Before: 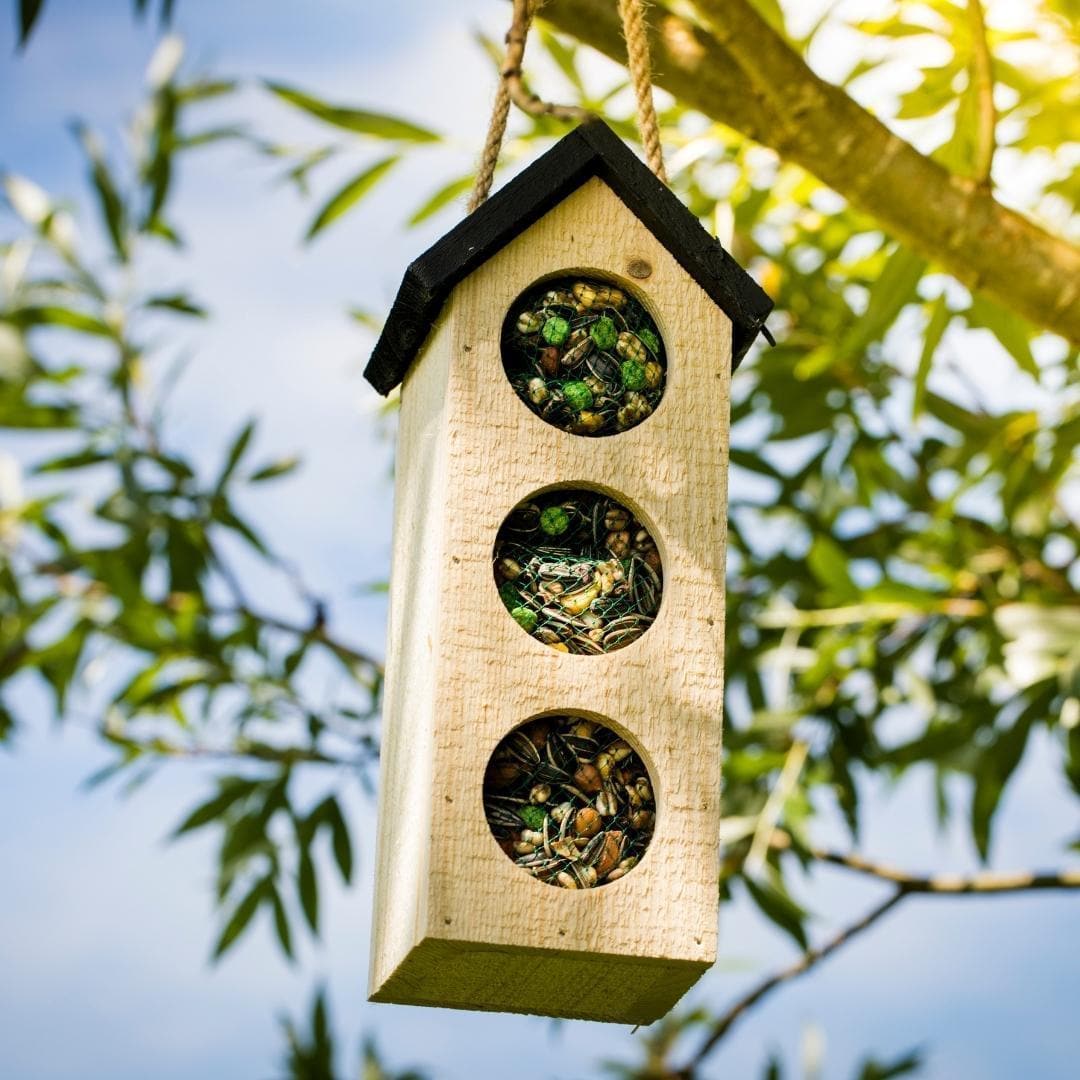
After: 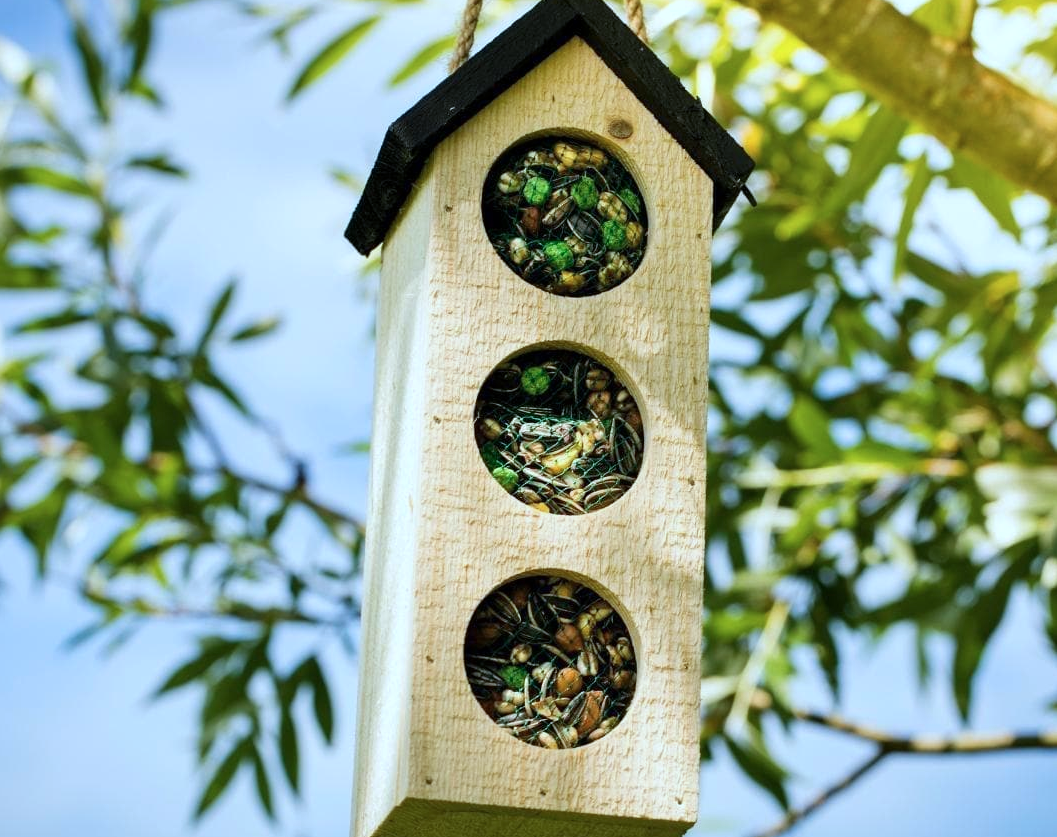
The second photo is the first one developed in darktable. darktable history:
crop and rotate: left 1.817%, top 13.014%, right 0.307%, bottom 9.467%
color calibration: illuminant F (fluorescent), F source F9 (Cool White Deluxe 4150 K) – high CRI, x 0.374, y 0.373, temperature 4156.11 K
